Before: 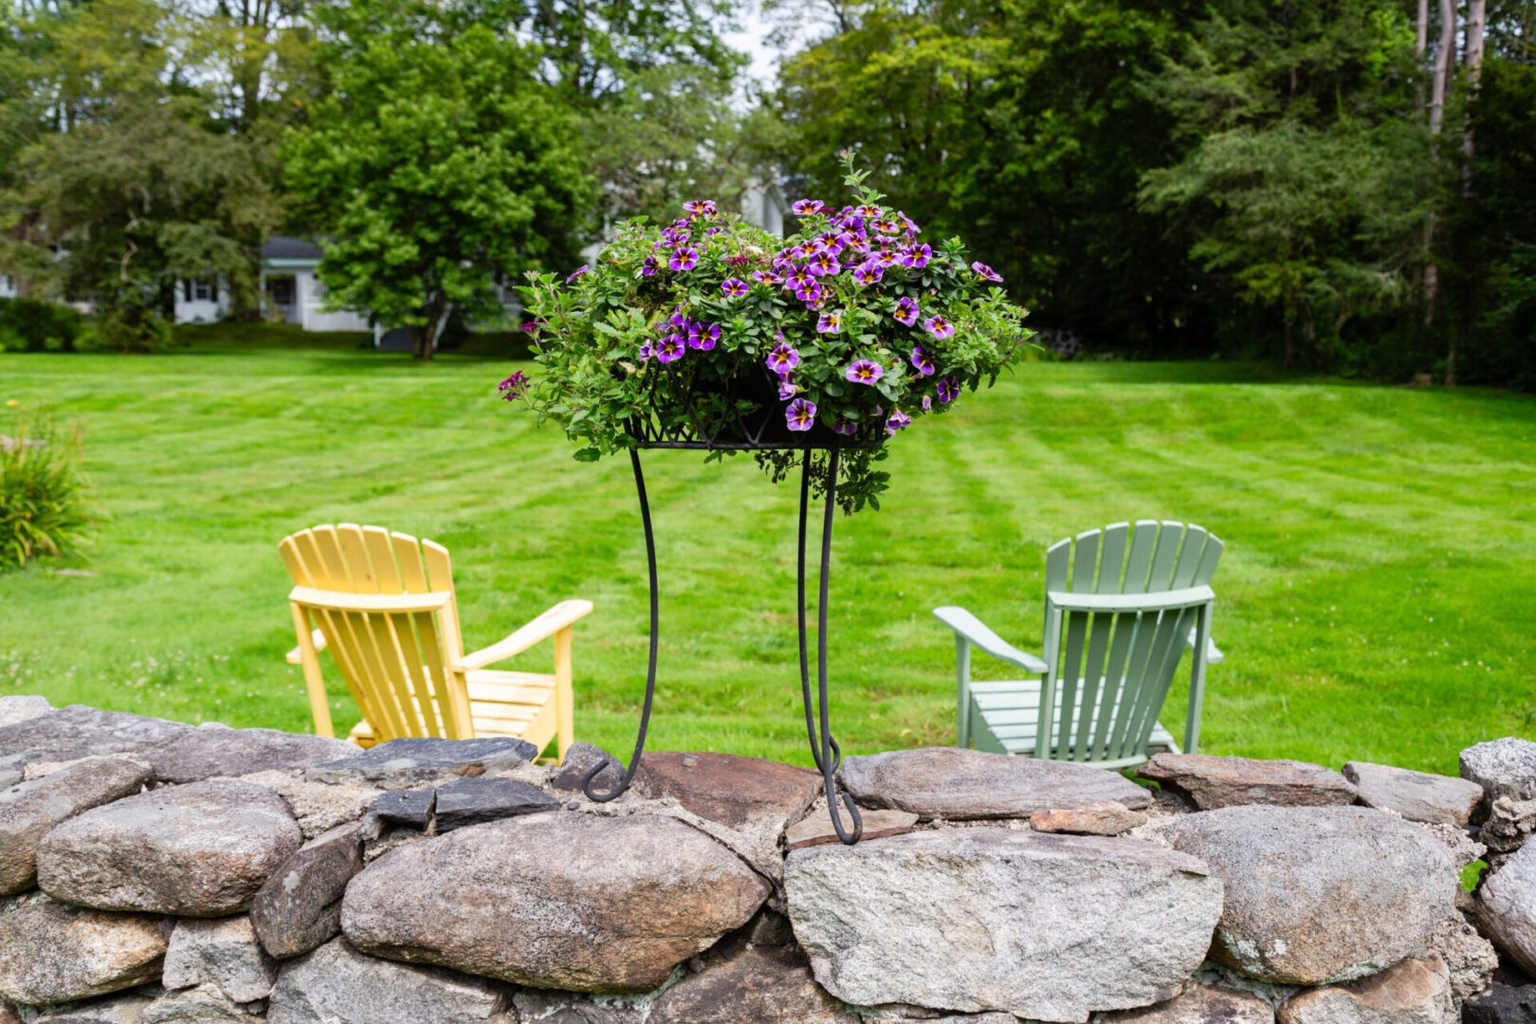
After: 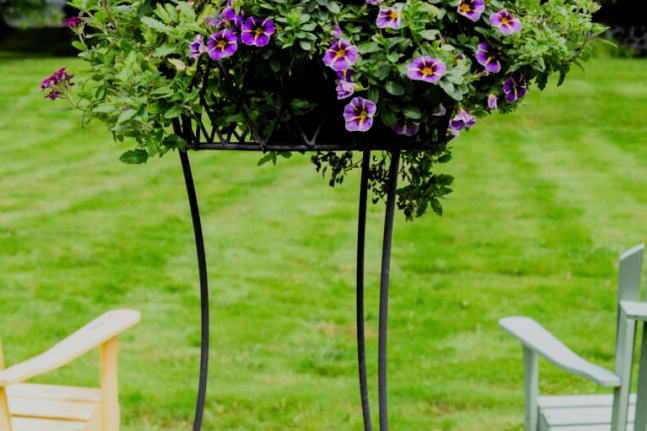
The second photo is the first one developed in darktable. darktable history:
filmic rgb: black relative exposure -7.65 EV, white relative exposure 4.56 EV, hardness 3.61
crop: left 30%, top 30%, right 30%, bottom 30%
